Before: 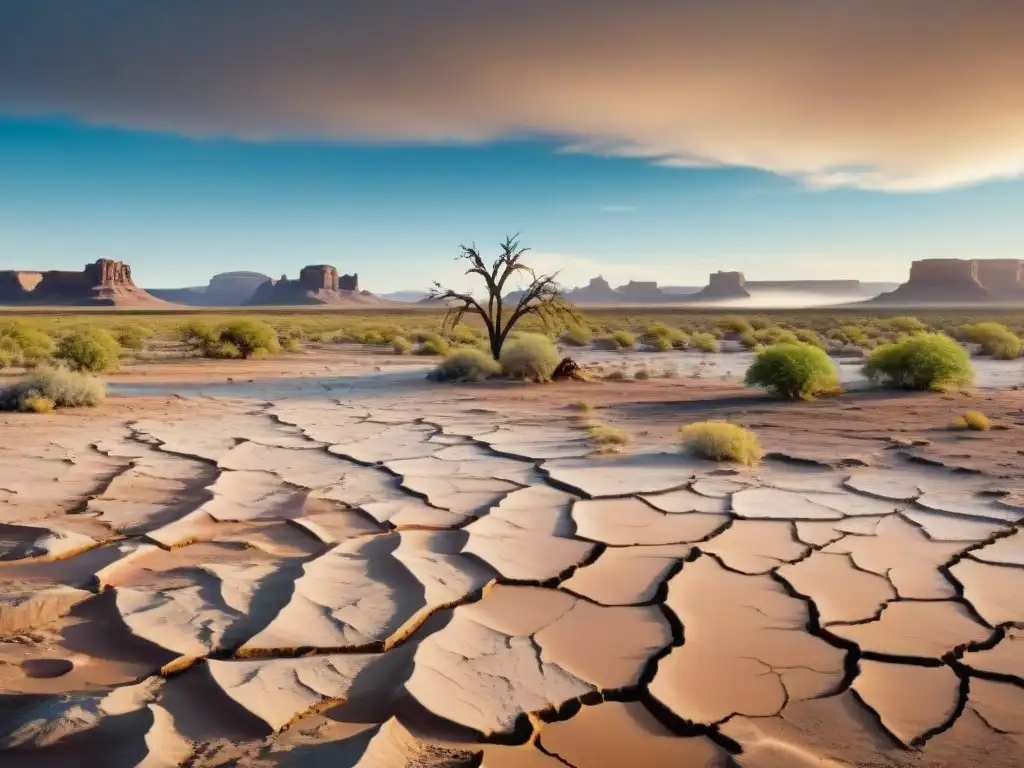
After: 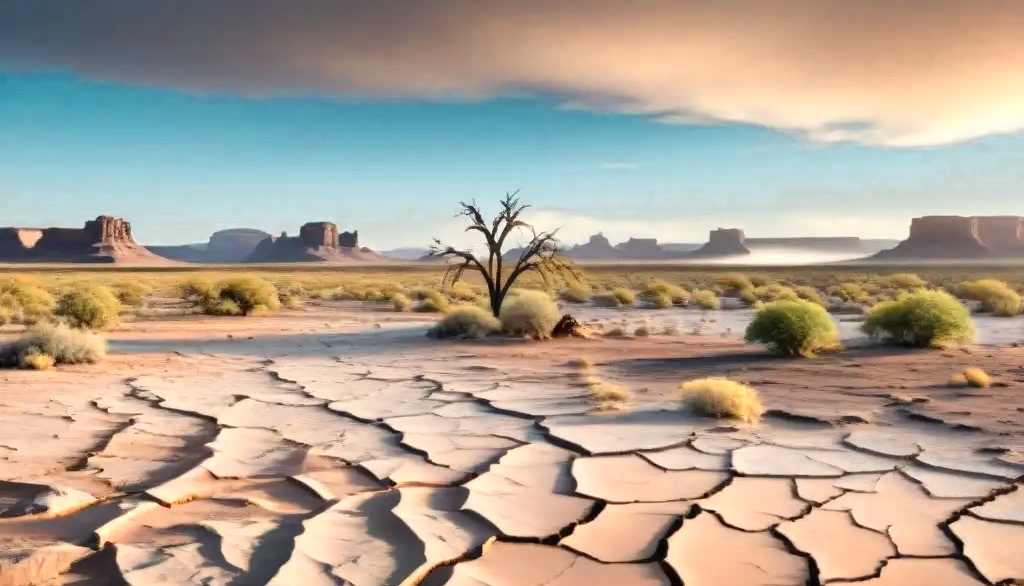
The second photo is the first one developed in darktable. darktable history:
crop: top 5.642%, bottom 17.937%
color zones: curves: ch0 [(0.018, 0.548) (0.197, 0.654) (0.425, 0.447) (0.605, 0.658) (0.732, 0.579)]; ch1 [(0.105, 0.531) (0.224, 0.531) (0.386, 0.39) (0.618, 0.456) (0.732, 0.456) (0.956, 0.421)]; ch2 [(0.039, 0.583) (0.215, 0.465) (0.399, 0.544) (0.465, 0.548) (0.614, 0.447) (0.724, 0.43) (0.882, 0.623) (0.956, 0.632)]
